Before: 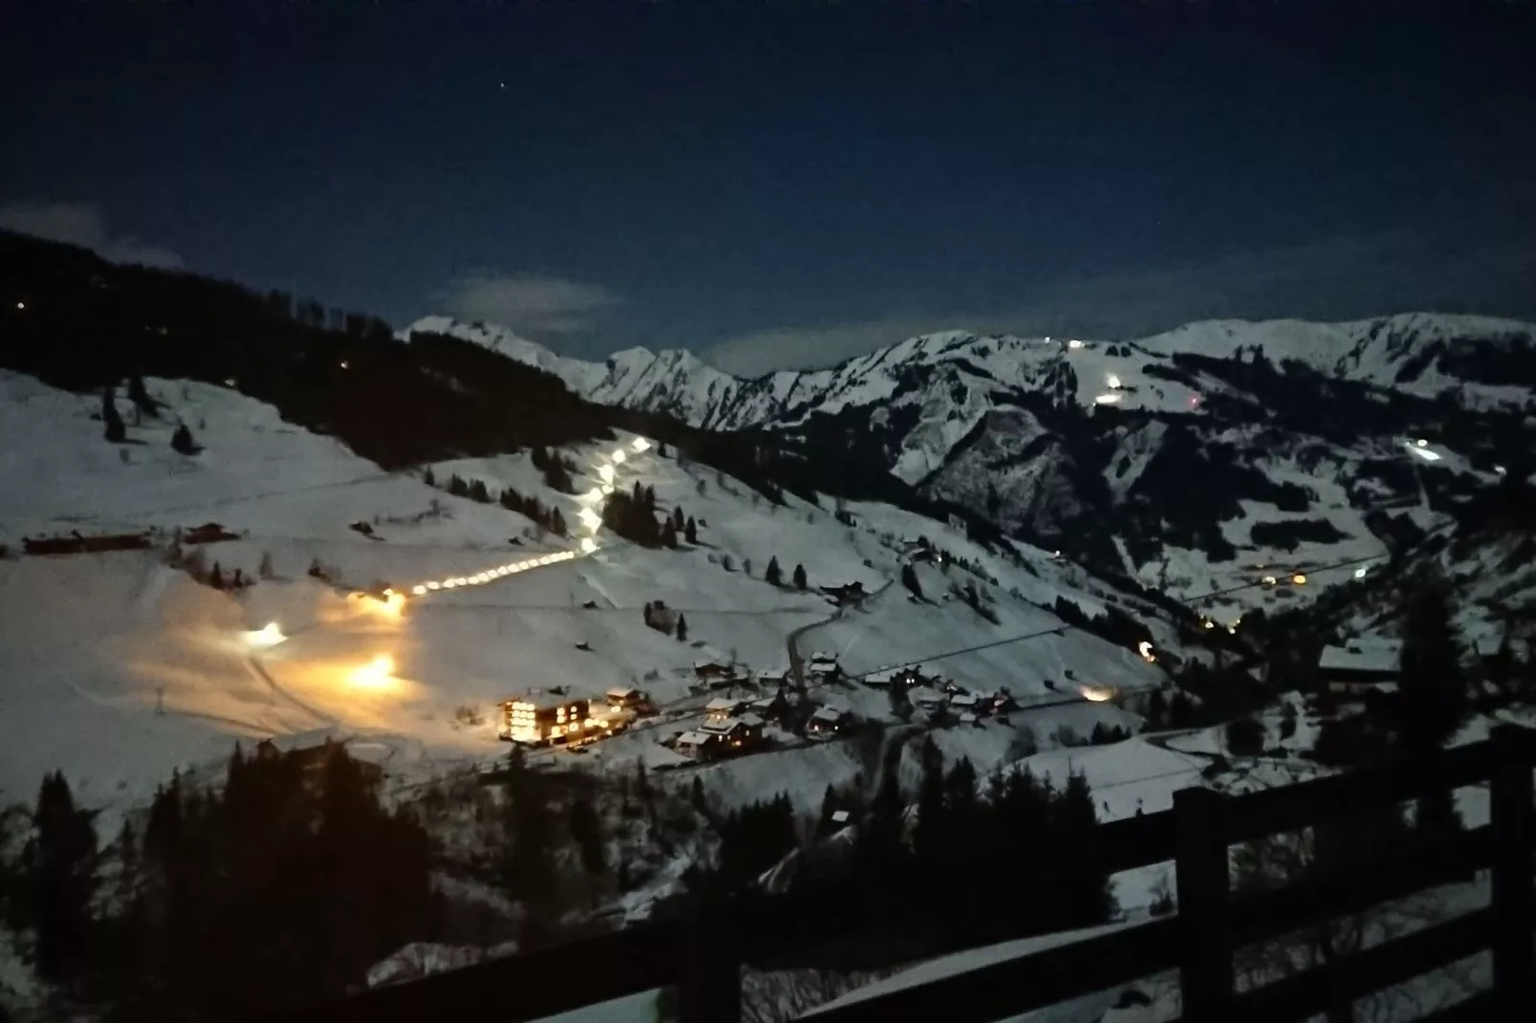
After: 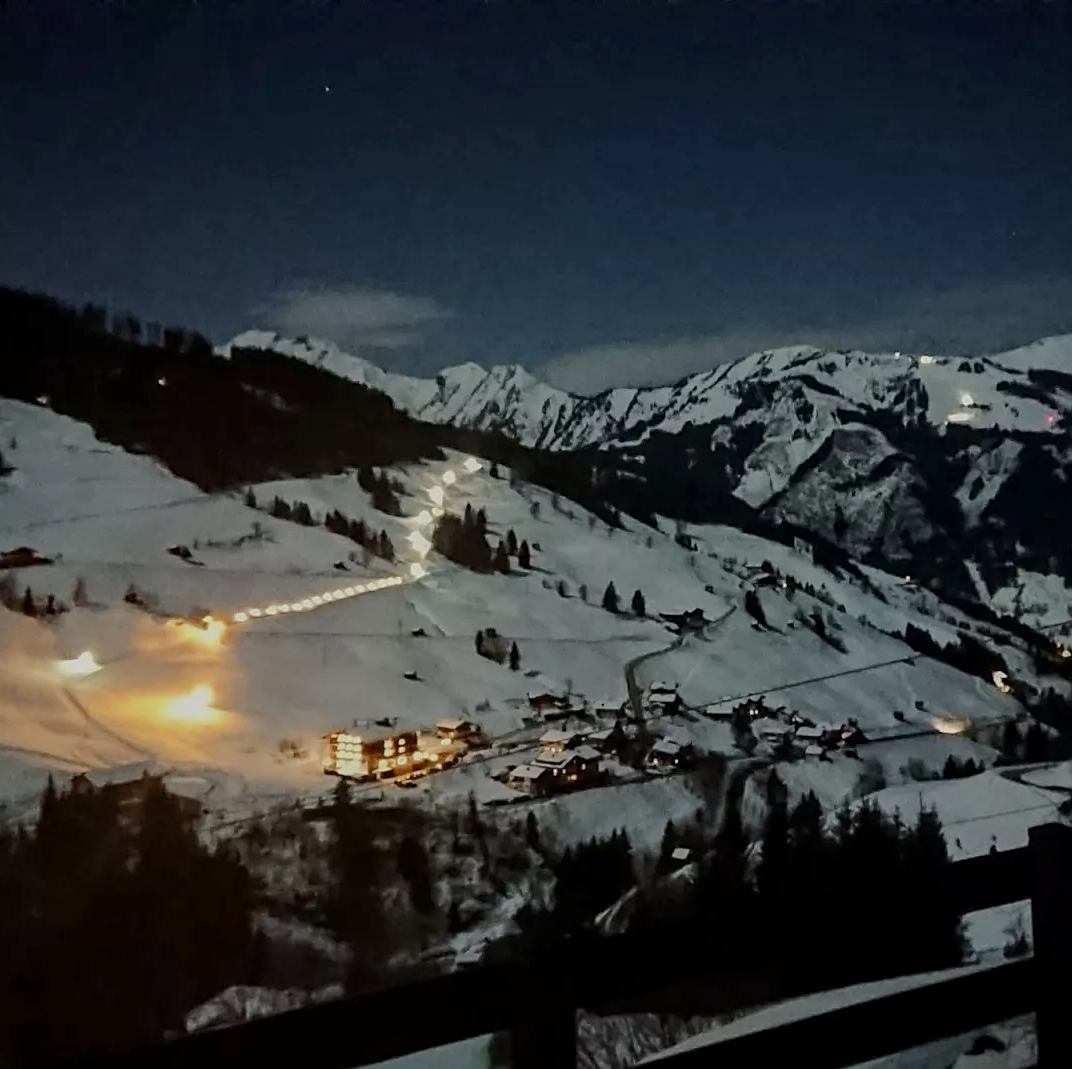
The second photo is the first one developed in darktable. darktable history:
crop and rotate: left 12.45%, right 20.749%
tone equalizer: -8 EV -0.022 EV, -7 EV 0.042 EV, -6 EV -0.008 EV, -5 EV 0.009 EV, -4 EV -0.038 EV, -3 EV -0.234 EV, -2 EV -0.689 EV, -1 EV -0.979 EV, +0 EV -0.96 EV, edges refinement/feathering 500, mask exposure compensation -1.57 EV, preserve details no
contrast equalizer: octaves 7, y [[0.5 ×6], [0.5 ×6], [0.5, 0.5, 0.501, 0.545, 0.707, 0.863], [0 ×6], [0 ×6]], mix -0.986
sharpen: on, module defaults
local contrast: detail 130%
